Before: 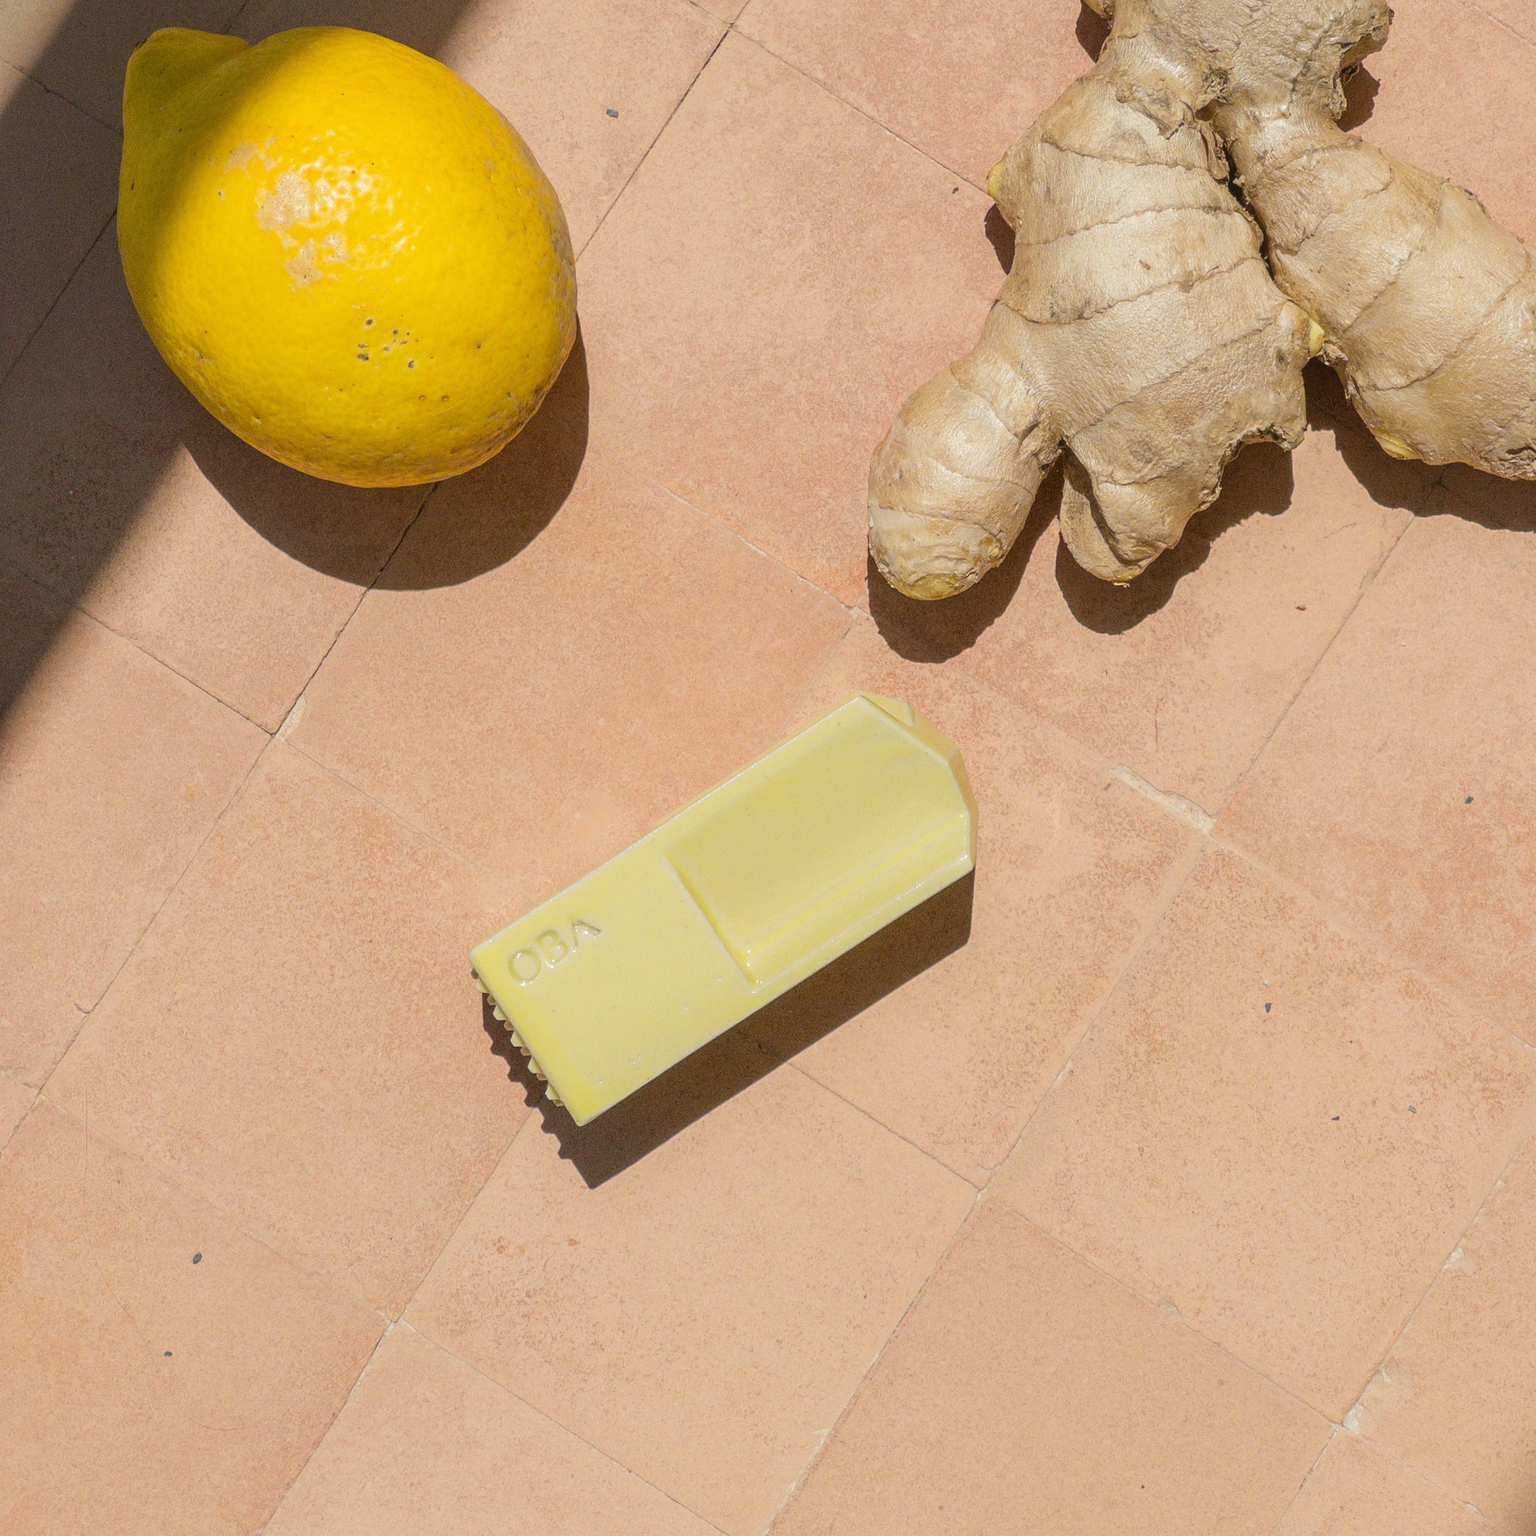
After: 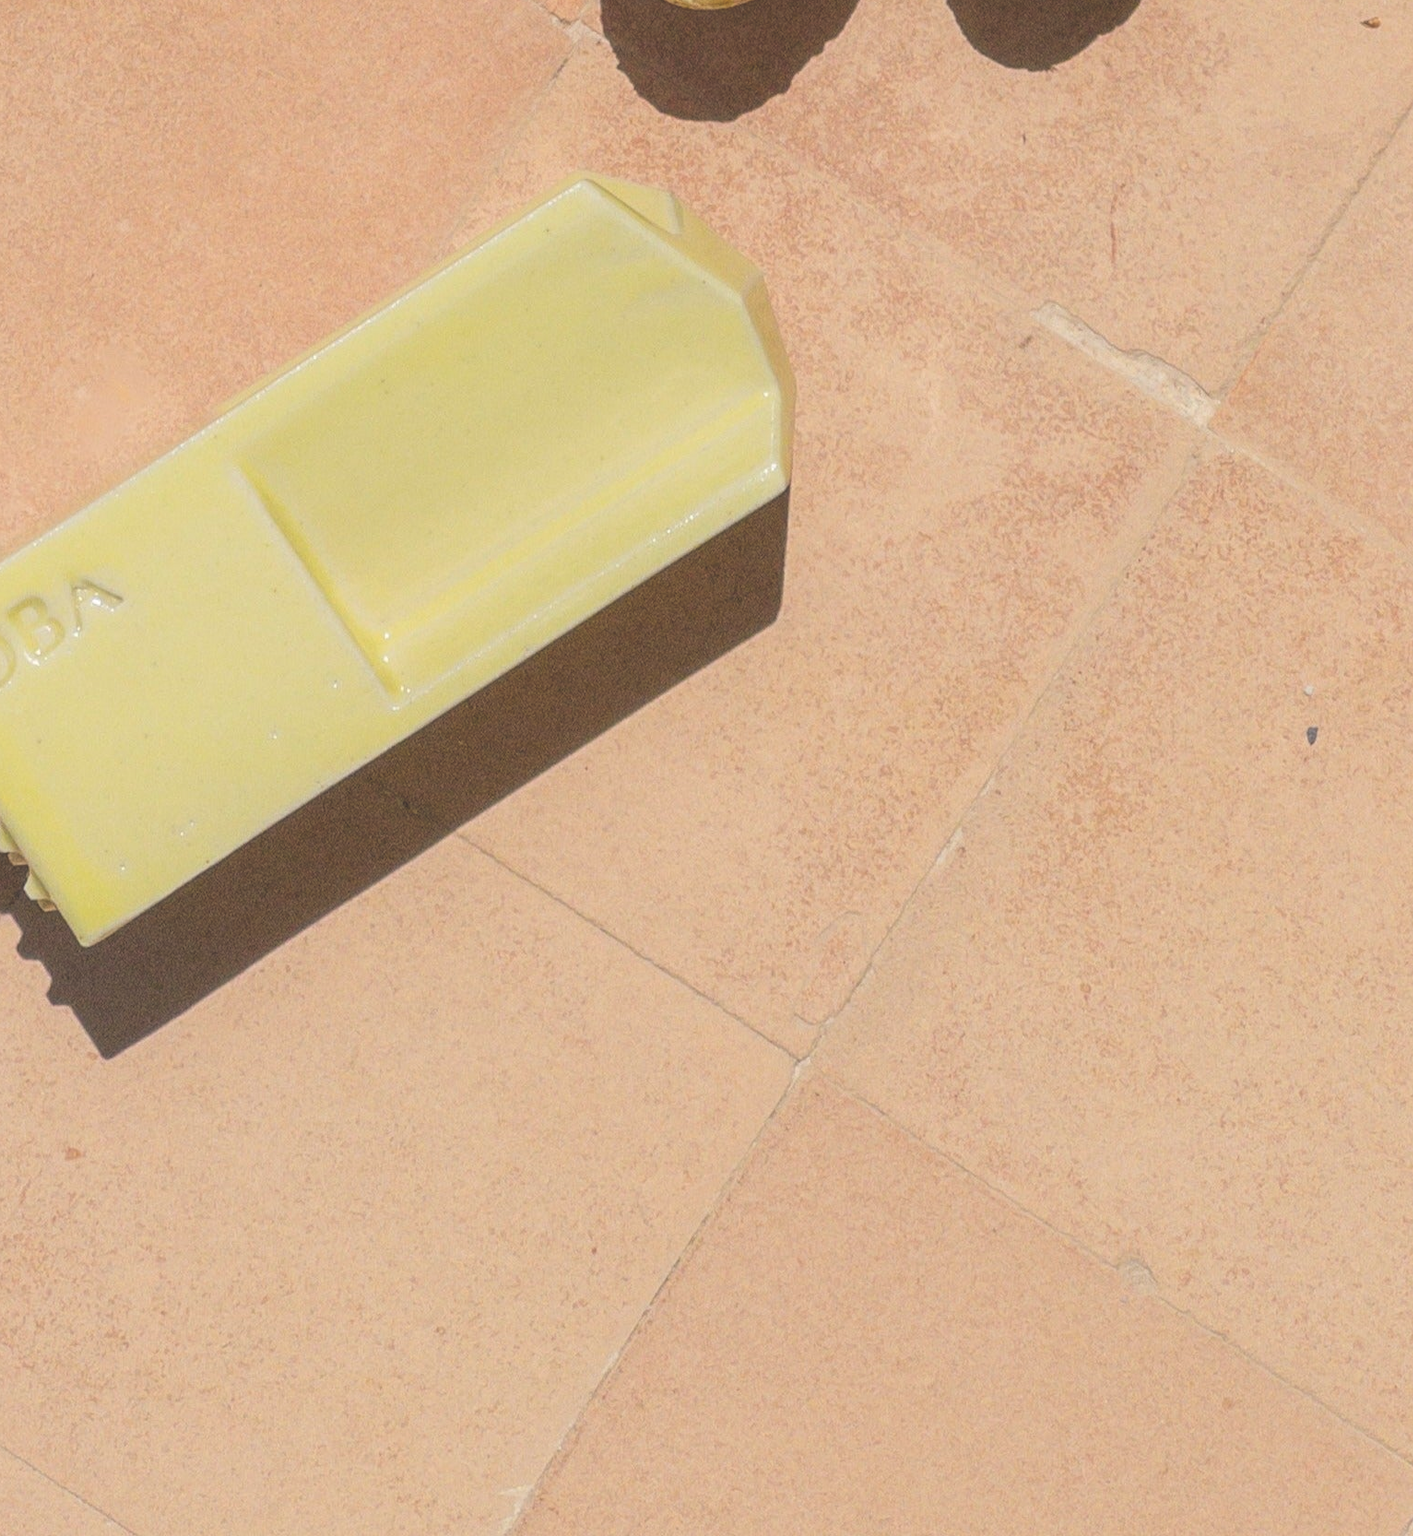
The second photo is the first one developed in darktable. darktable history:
crop: left 34.647%, top 38.736%, right 13.718%, bottom 5.15%
exposure: black level correction -0.028, compensate exposure bias true, compensate highlight preservation false
